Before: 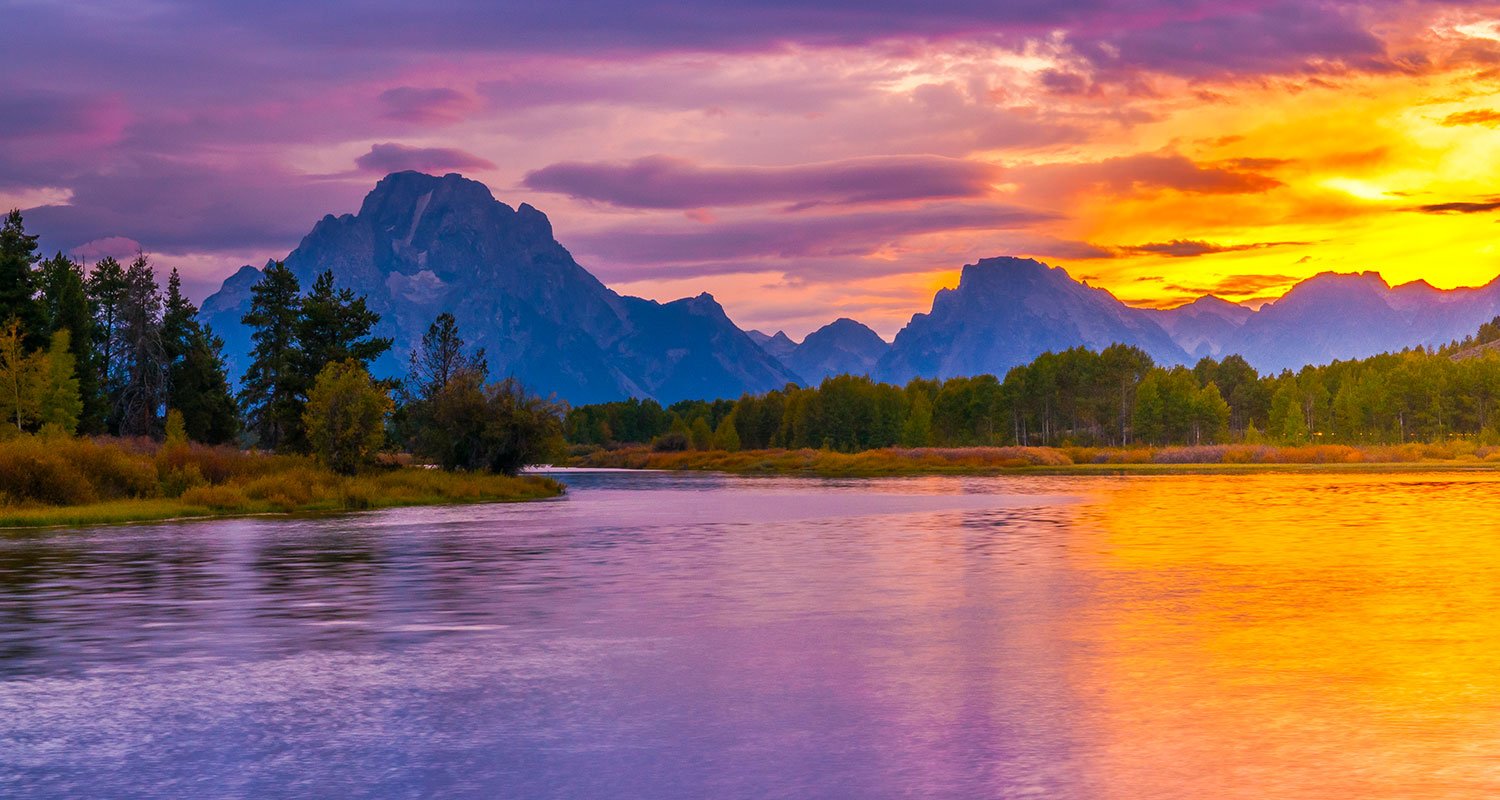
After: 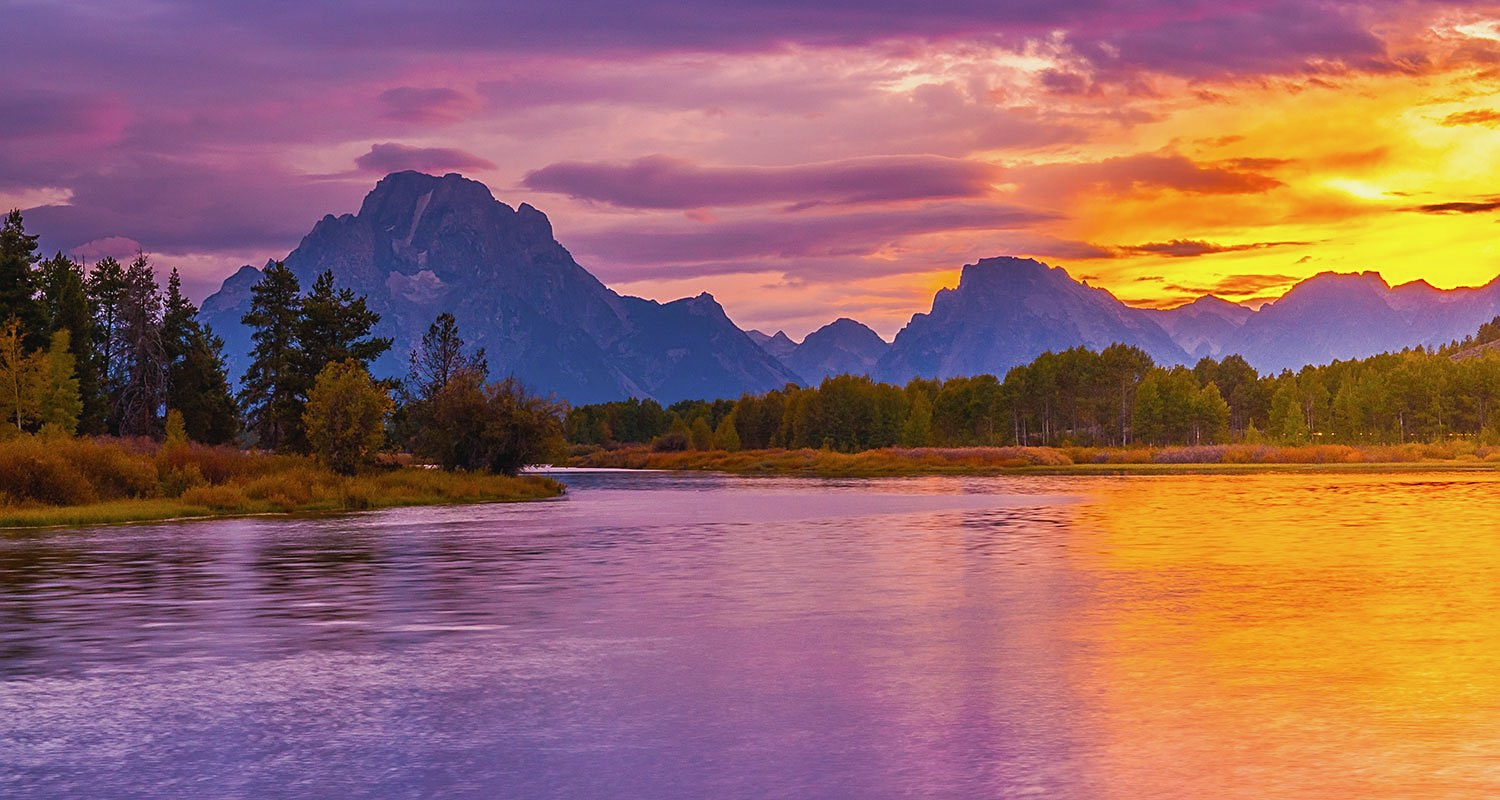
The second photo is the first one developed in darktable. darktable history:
contrast brightness saturation: contrast -0.08, brightness -0.04, saturation -0.11
rgb levels: mode RGB, independent channels, levels [[0, 0.474, 1], [0, 0.5, 1], [0, 0.5, 1]]
sharpen: on, module defaults
